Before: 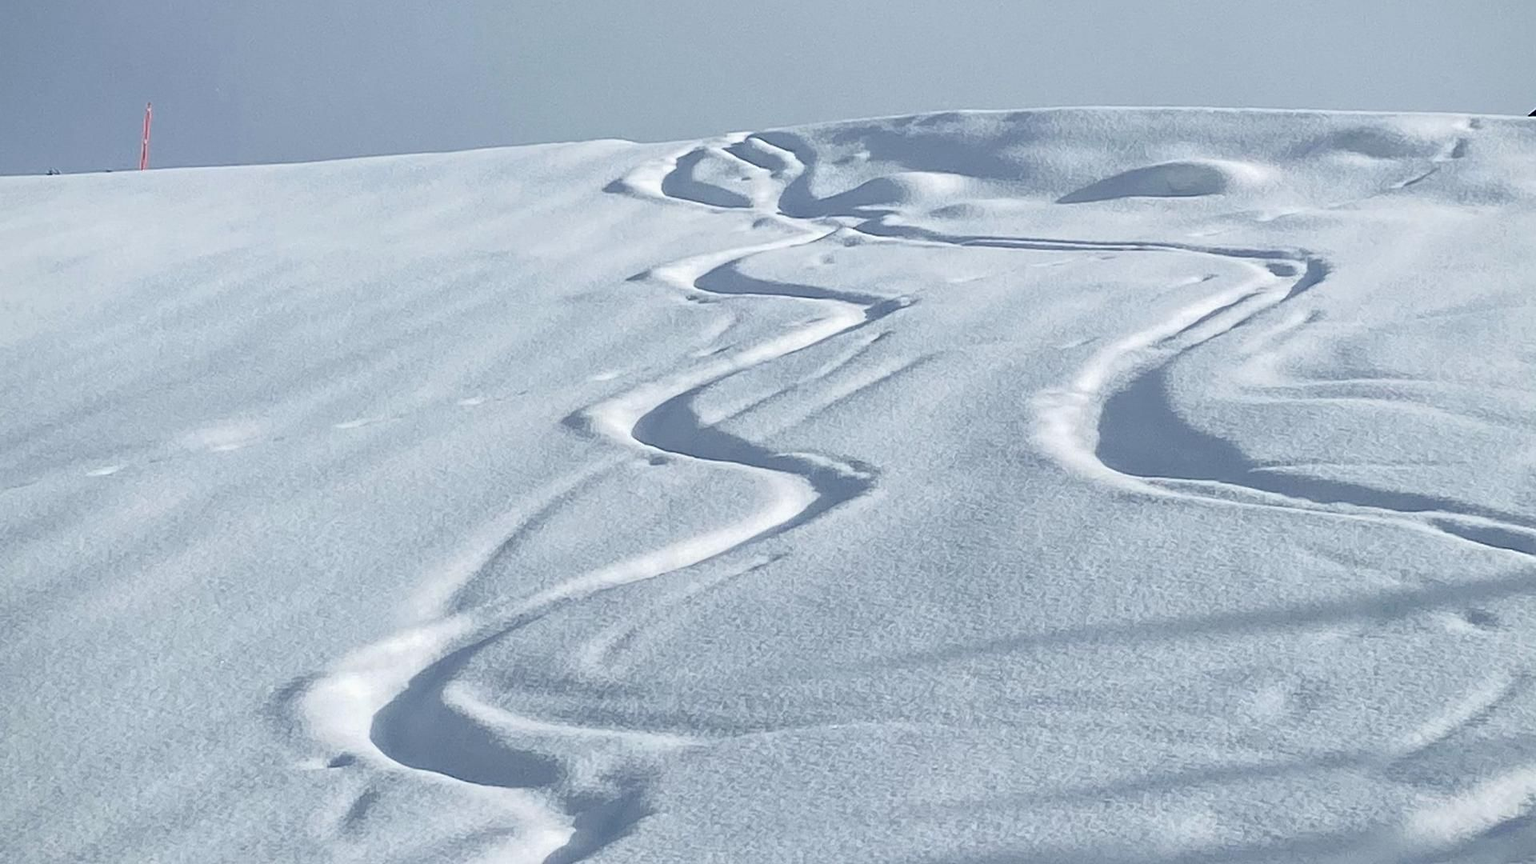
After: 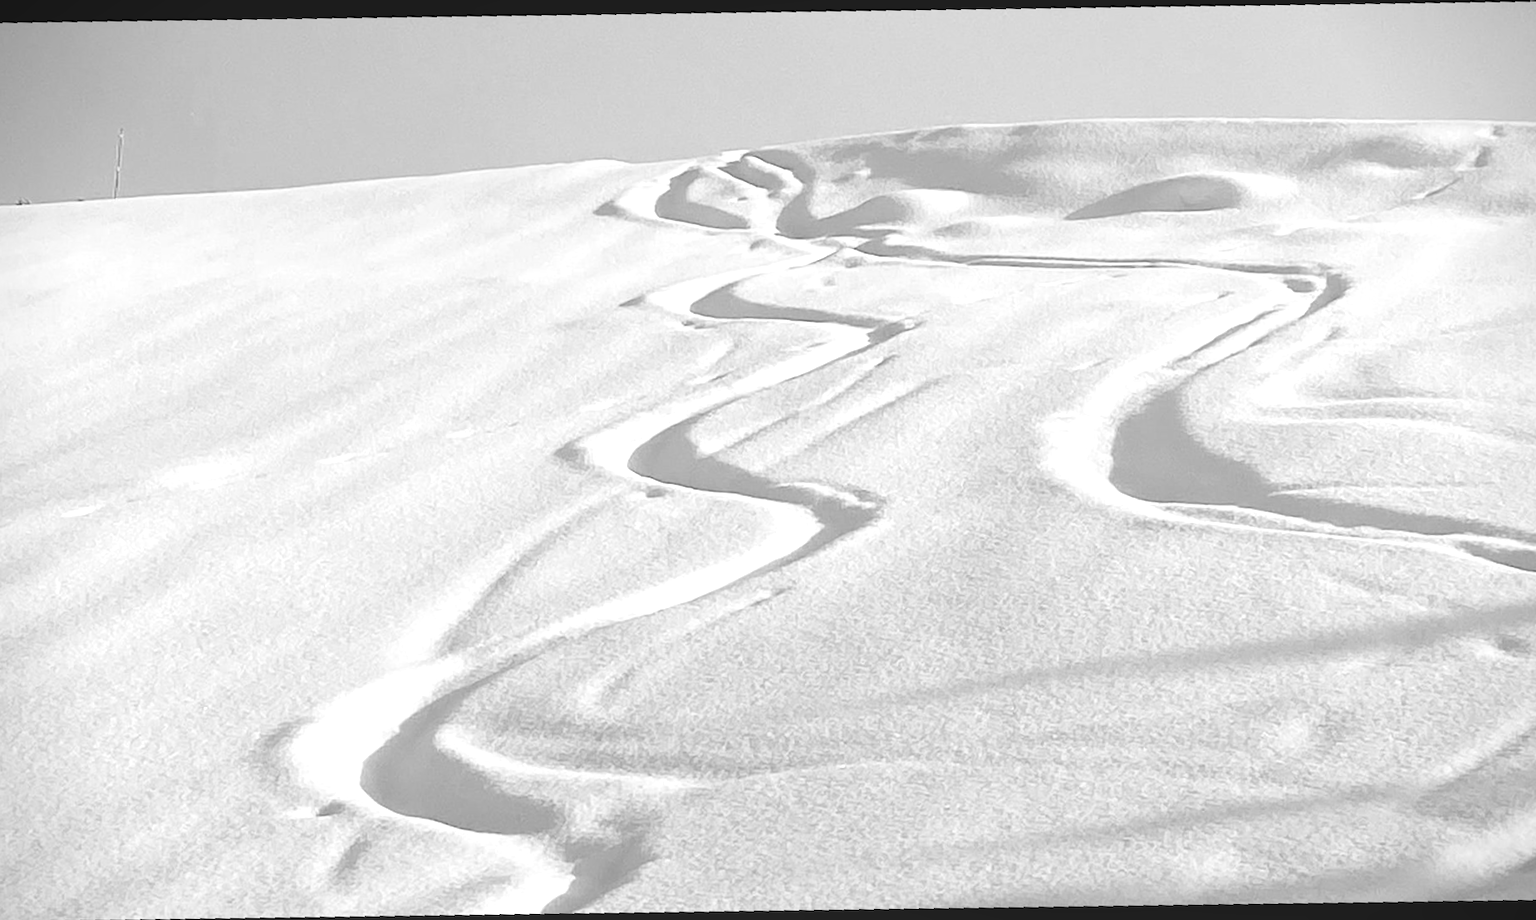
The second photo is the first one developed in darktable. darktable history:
crop and rotate: angle -2.38°
rotate and perspective: rotation -3.18°, automatic cropping off
local contrast: detail 69%
monochrome: on, module defaults
exposure: black level correction 0.001, exposure 0.955 EV, compensate exposure bias true, compensate highlight preservation false
vignetting: fall-off start 92.6%, brightness -0.52, saturation -0.51, center (-0.012, 0)
